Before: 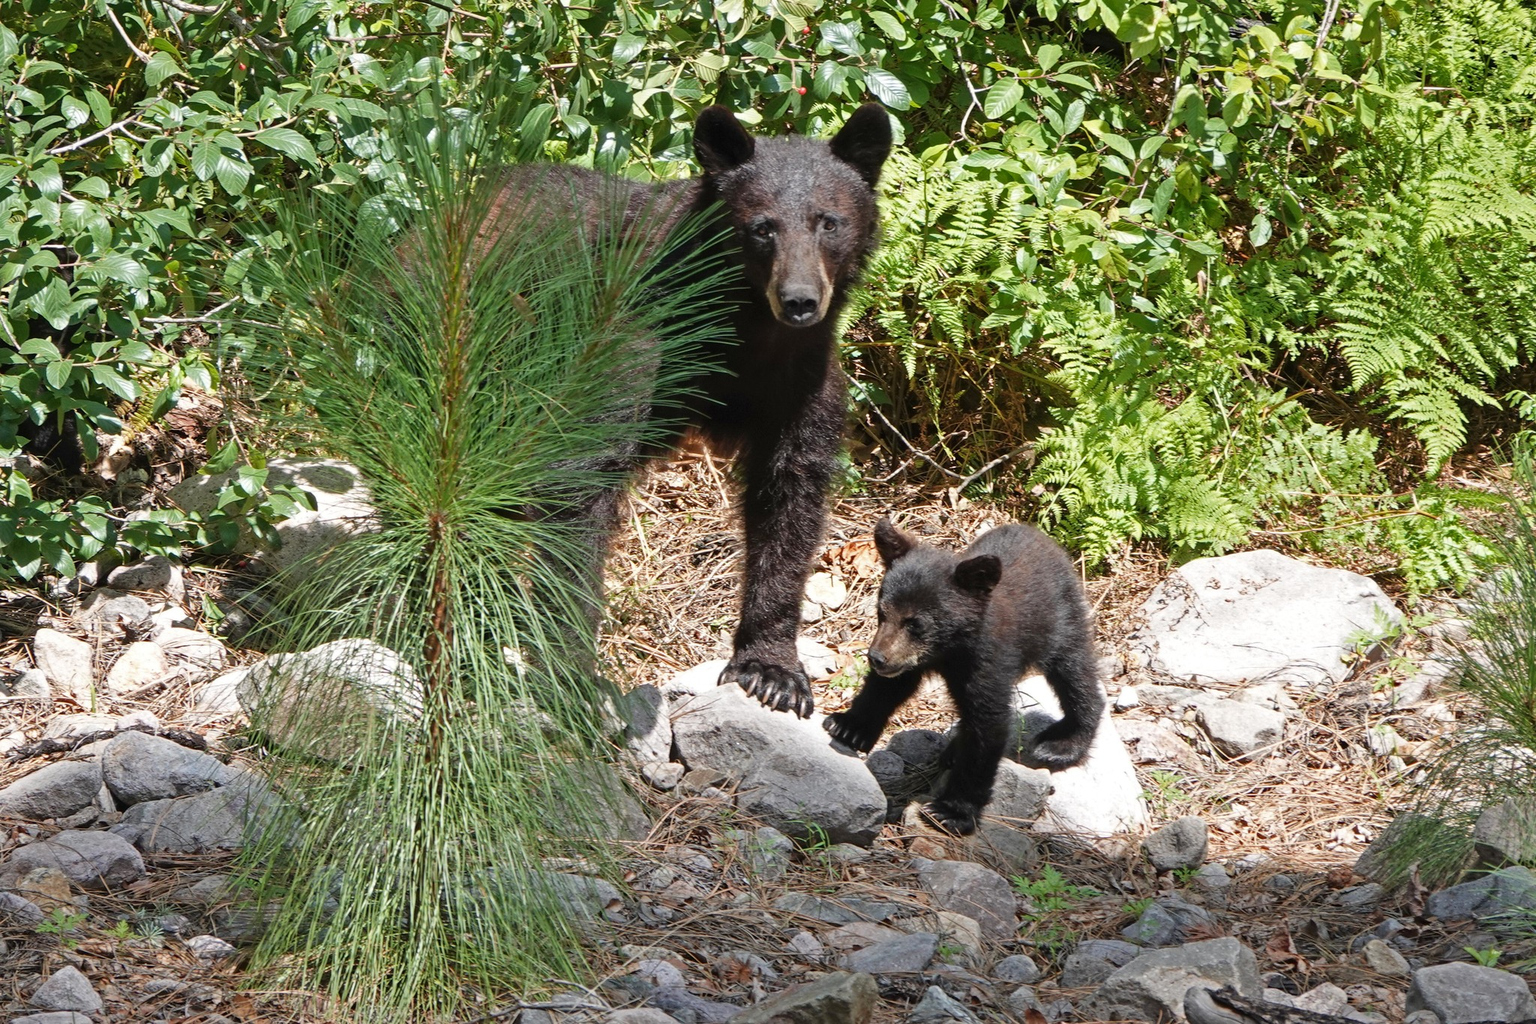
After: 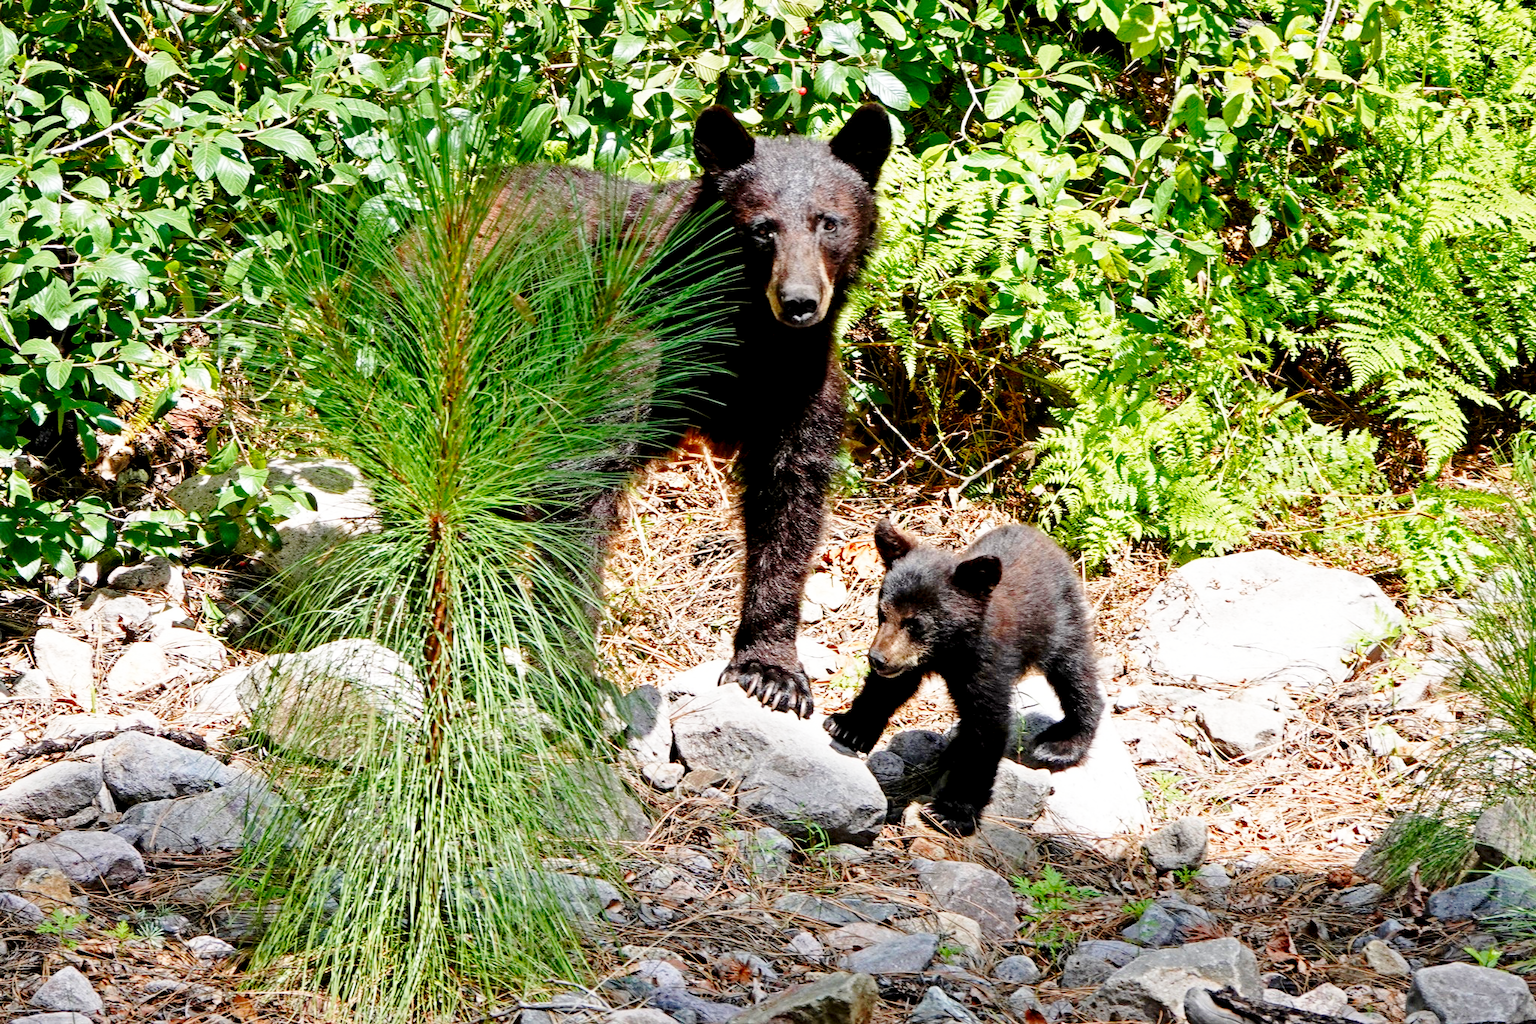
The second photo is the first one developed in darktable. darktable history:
base curve: curves: ch0 [(0, 0) (0.028, 0.03) (0.121, 0.232) (0.46, 0.748) (0.859, 0.968) (1, 1)], preserve colors none
exposure: black level correction 0.016, exposure -0.009 EV, compensate highlight preservation false
contrast brightness saturation: contrast 0.04, saturation 0.16
